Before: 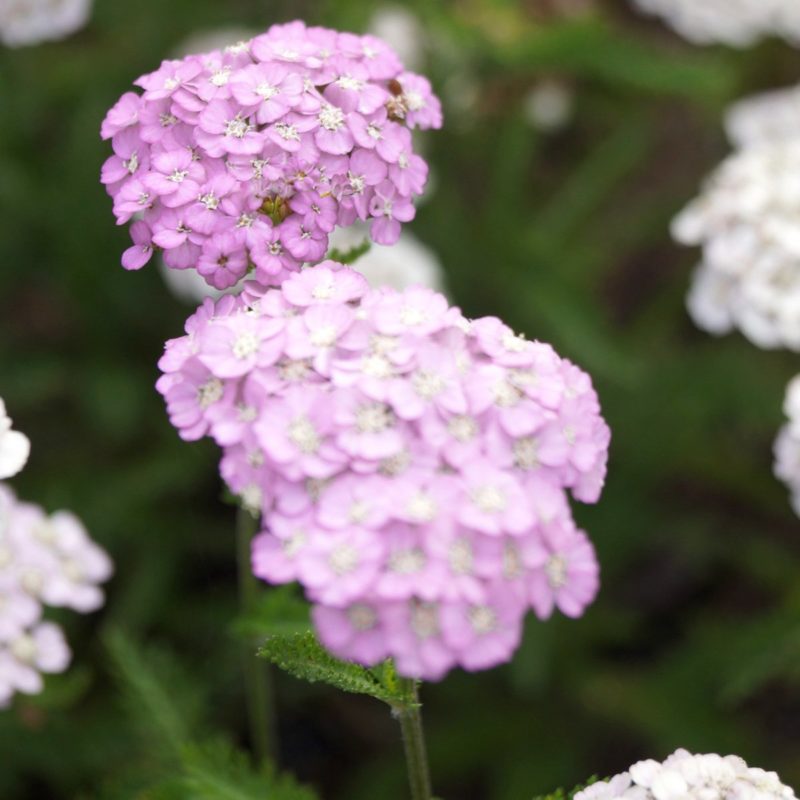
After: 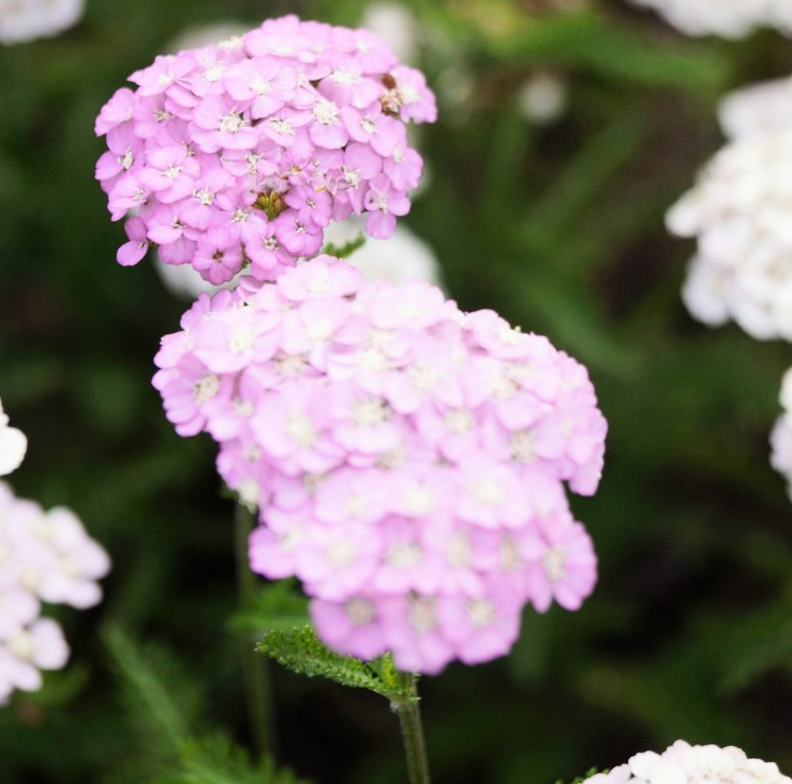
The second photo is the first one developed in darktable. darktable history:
levels: levels [0, 0.435, 0.917]
filmic rgb: black relative exposure -7.5 EV, white relative exposure 5 EV, hardness 3.31, contrast 1.3, contrast in shadows safe
rotate and perspective: rotation -0.45°, automatic cropping original format, crop left 0.008, crop right 0.992, crop top 0.012, crop bottom 0.988
crop: top 0.05%, bottom 0.098%
